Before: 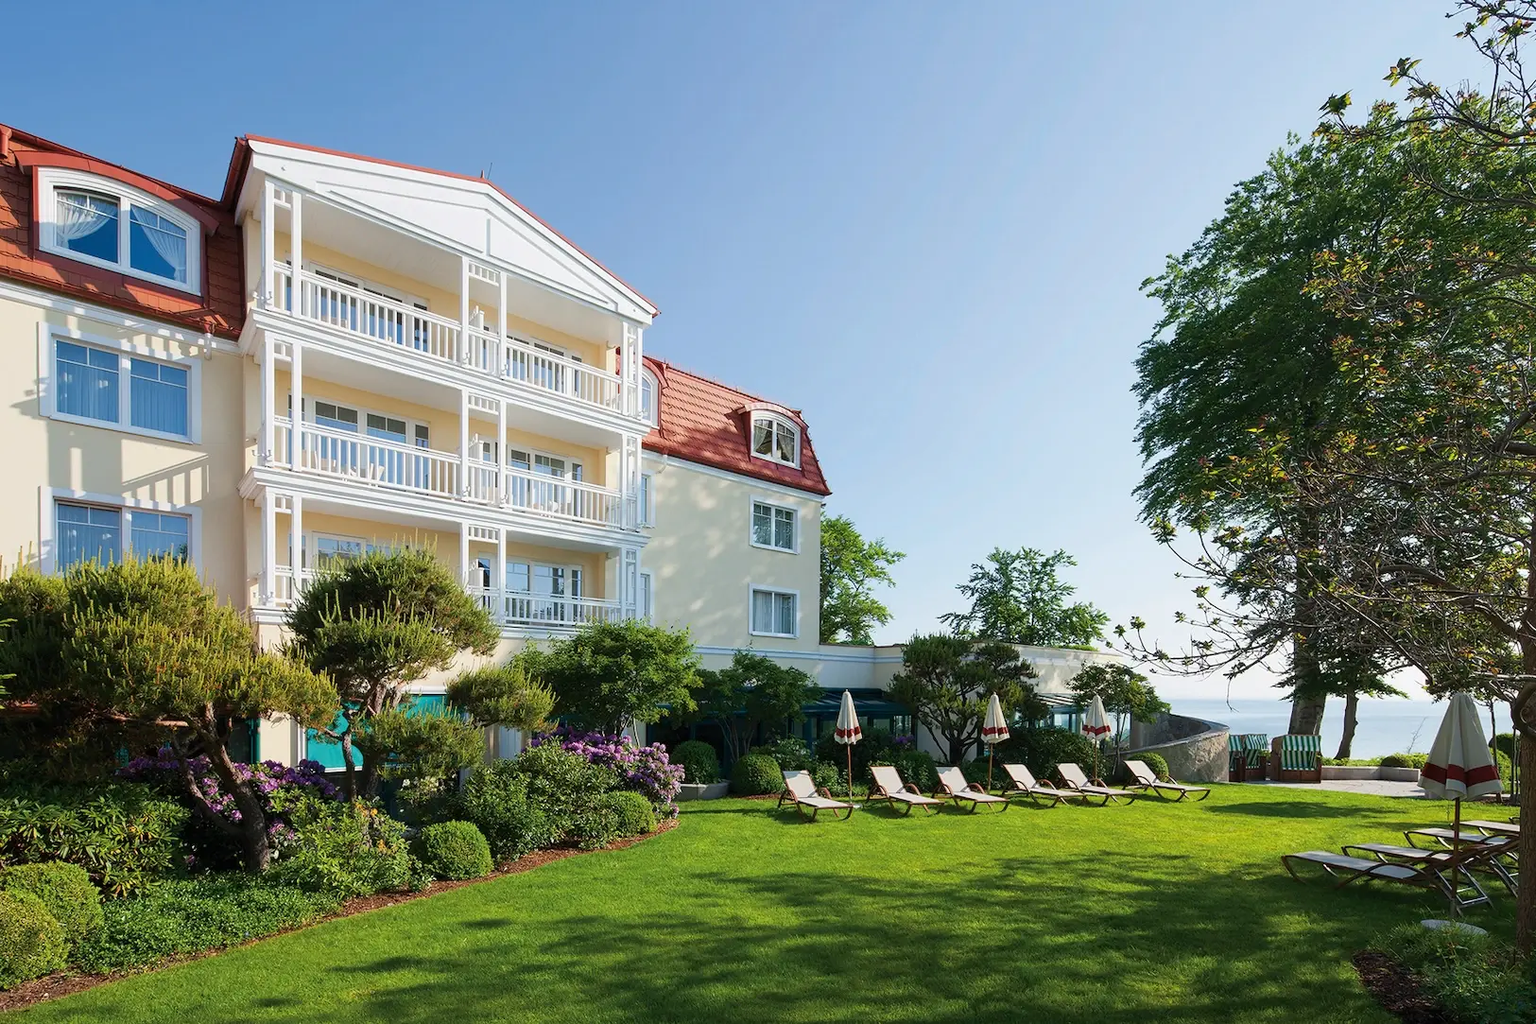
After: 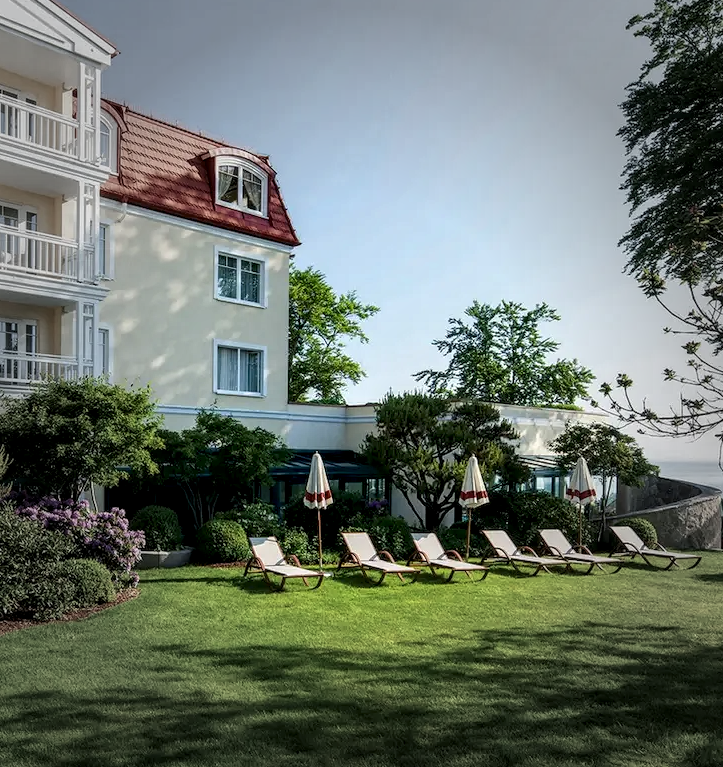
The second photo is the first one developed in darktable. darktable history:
crop: left 35.664%, top 25.729%, right 19.833%, bottom 3.402%
local contrast: highlights 60%, shadows 63%, detail 160%
vignetting: fall-off start 48.28%, automatic ratio true, width/height ratio 1.289
